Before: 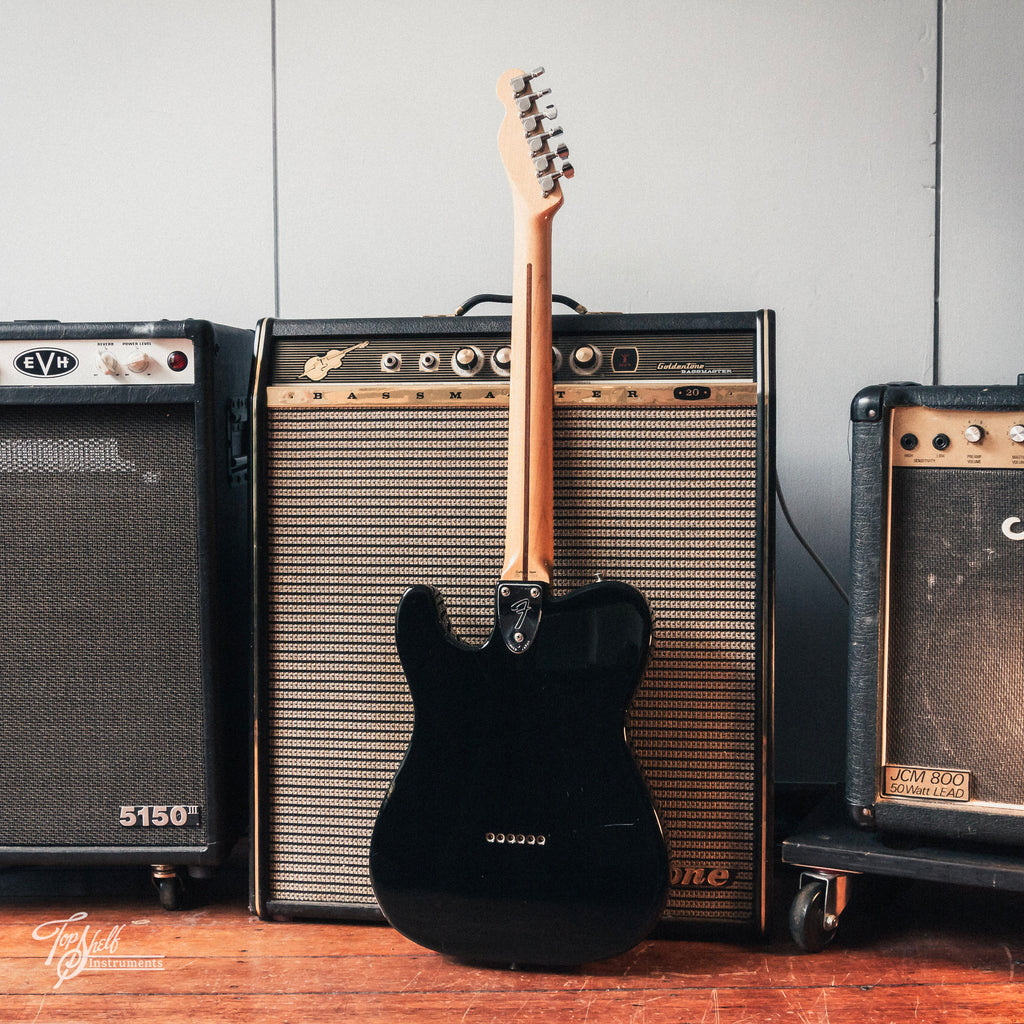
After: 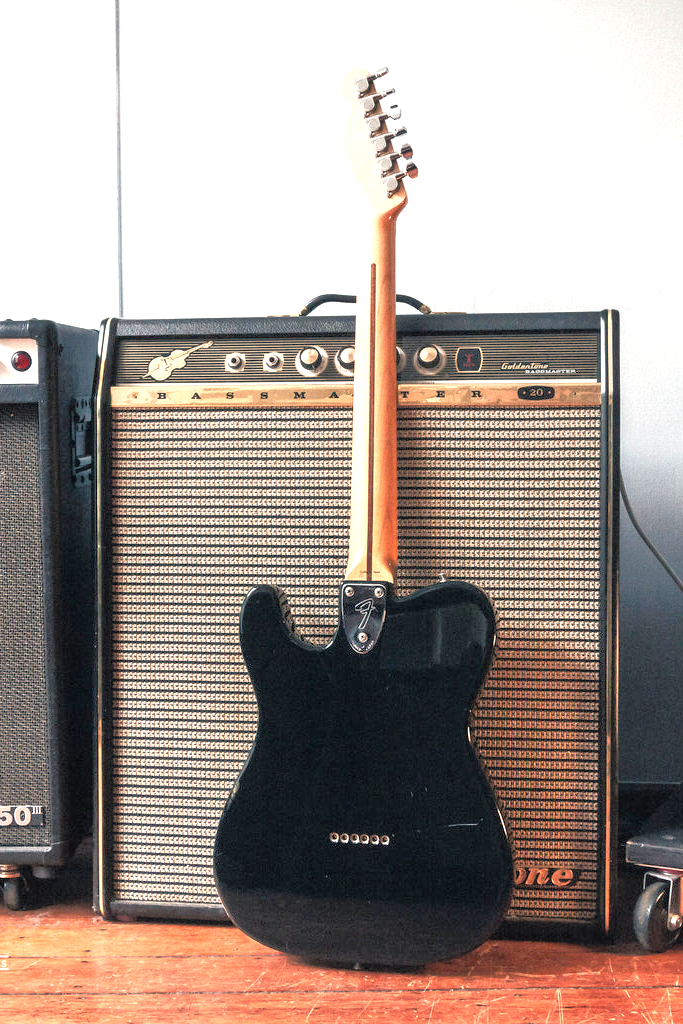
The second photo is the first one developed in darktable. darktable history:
tone equalizer: -7 EV 0.161 EV, -6 EV 0.624 EV, -5 EV 1.11 EV, -4 EV 1.35 EV, -3 EV 1.15 EV, -2 EV 0.6 EV, -1 EV 0.162 EV
crop and rotate: left 15.266%, right 17.985%
exposure: exposure 0.765 EV, compensate highlight preservation false
